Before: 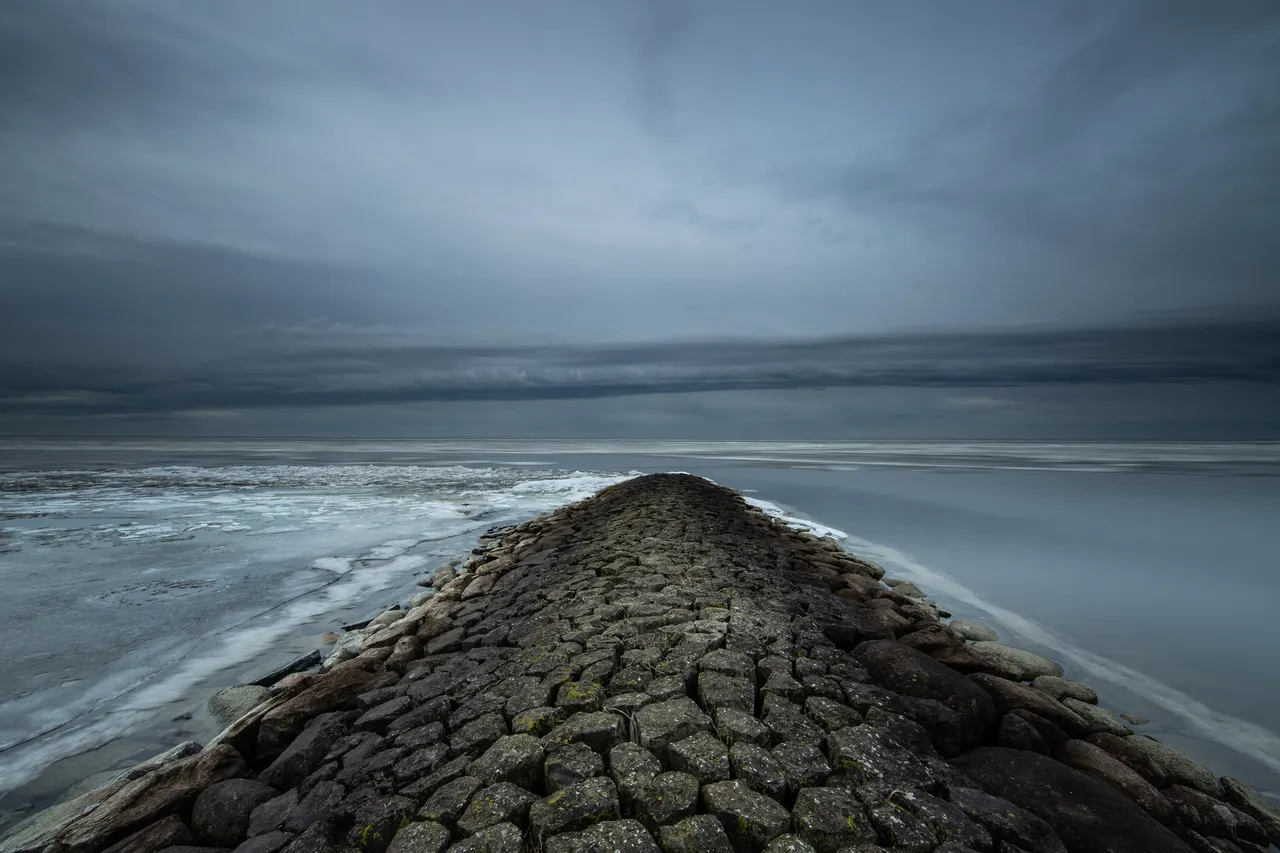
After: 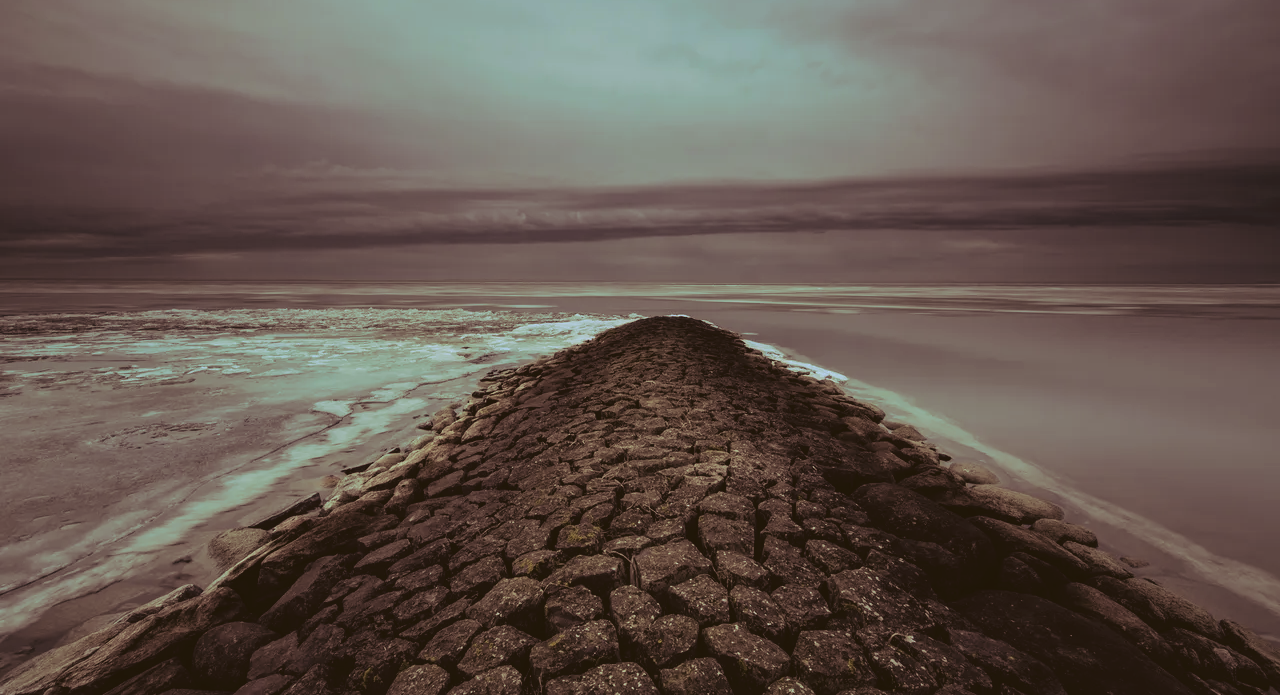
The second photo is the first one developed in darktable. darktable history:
base curve: curves: ch0 [(0, 0) (0.262, 0.32) (0.722, 0.705) (1, 1)]
crop and rotate: top 18.507%
split-toning: on, module defaults
rgb curve: curves: ch0 [(0.123, 0.061) (0.995, 0.887)]; ch1 [(0.06, 0.116) (1, 0.906)]; ch2 [(0, 0) (0.824, 0.69) (1, 1)], mode RGB, independent channels, compensate middle gray true
